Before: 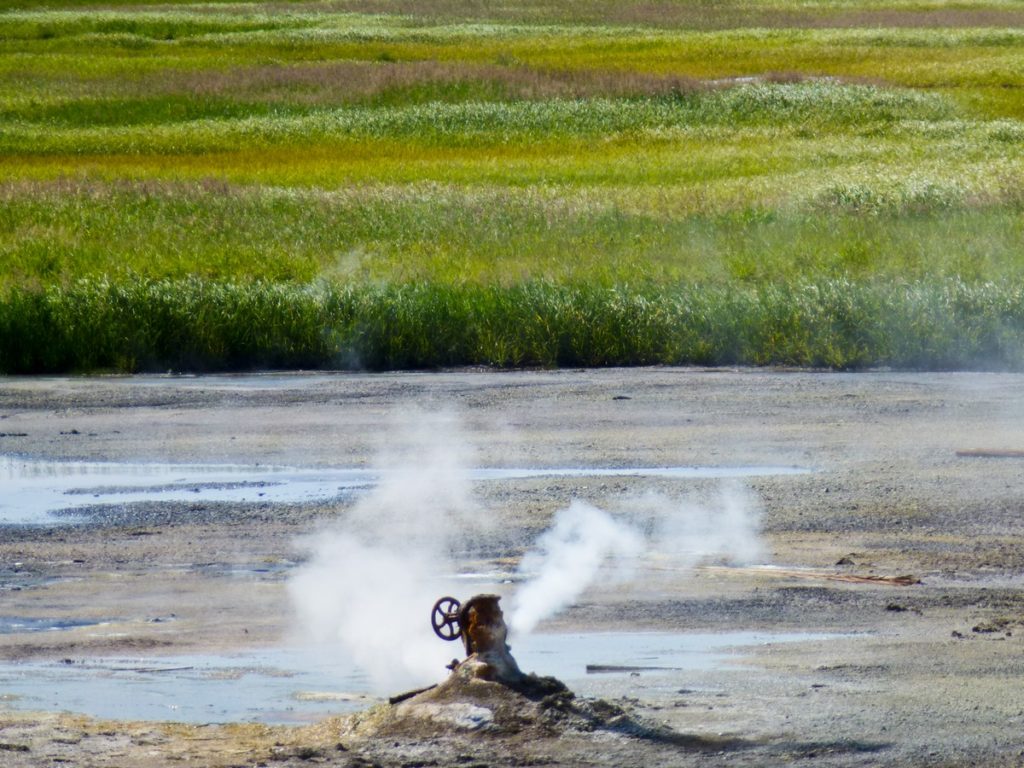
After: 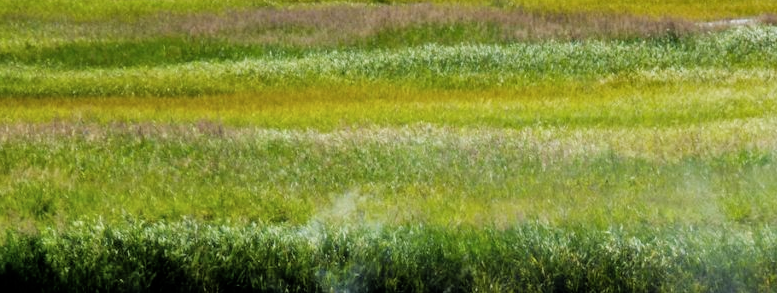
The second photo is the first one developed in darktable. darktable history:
crop: left 0.577%, top 7.644%, right 23.534%, bottom 54.122%
exposure: black level correction 0, exposure 0.7 EV, compensate exposure bias true, compensate highlight preservation false
contrast brightness saturation: saturation -0.063
shadows and highlights: low approximation 0.01, soften with gaussian
filmic rgb: black relative exposure -7.73 EV, white relative exposure 4.35 EV, target black luminance 0%, hardness 3.75, latitude 50.81%, contrast 1.063, highlights saturation mix 9.11%, shadows ↔ highlights balance -0.273%
